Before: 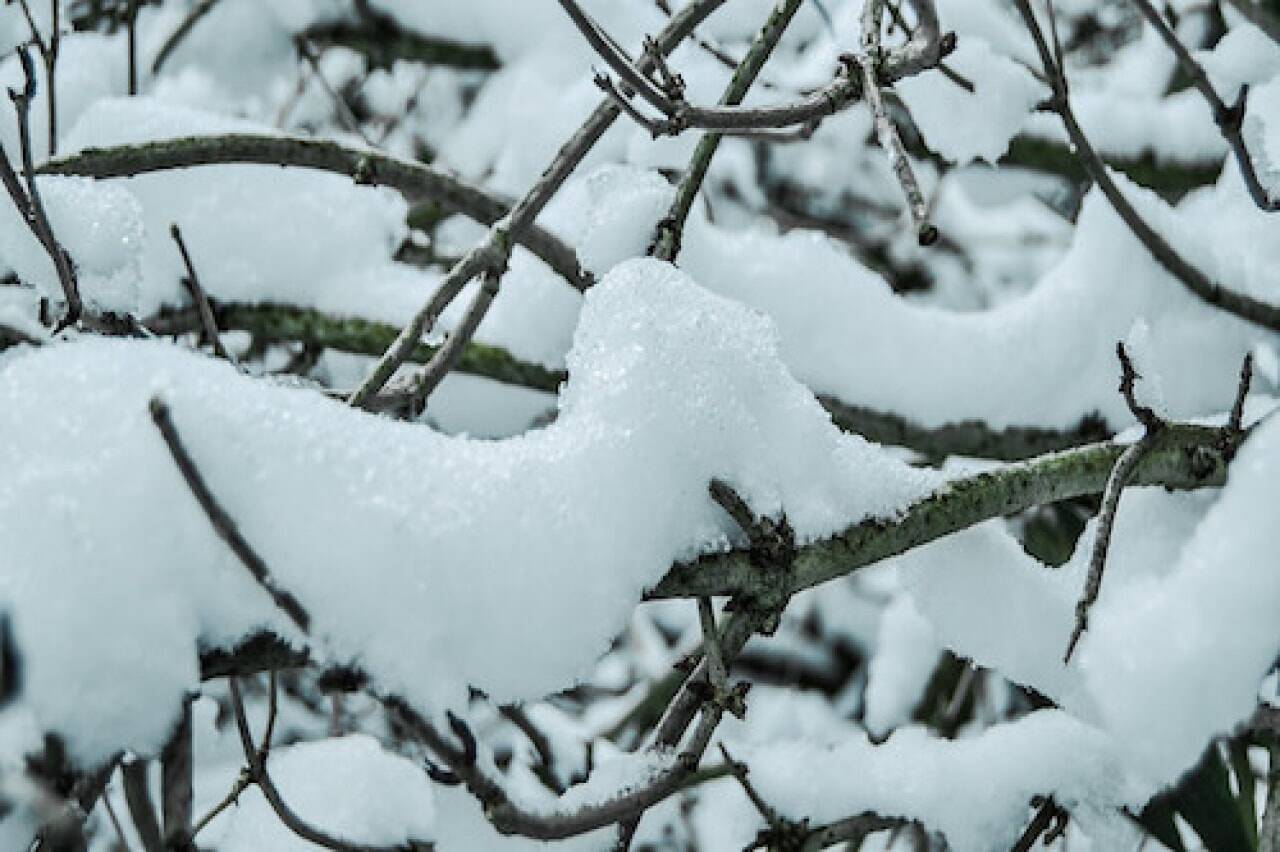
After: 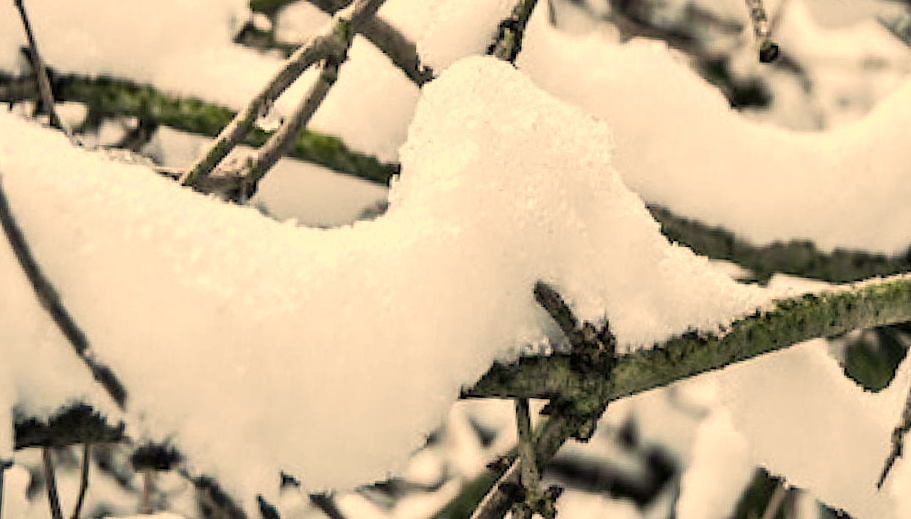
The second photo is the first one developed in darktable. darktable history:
crop and rotate: angle -3.75°, left 9.901%, top 21.292%, right 12.044%, bottom 11.928%
color correction: highlights a* 14.81, highlights b* 31.57
tone curve: curves: ch0 [(0, 0) (0.541, 0.628) (0.906, 0.997)], preserve colors none
local contrast: mode bilateral grid, contrast 100, coarseness 100, detail 108%, midtone range 0.2
